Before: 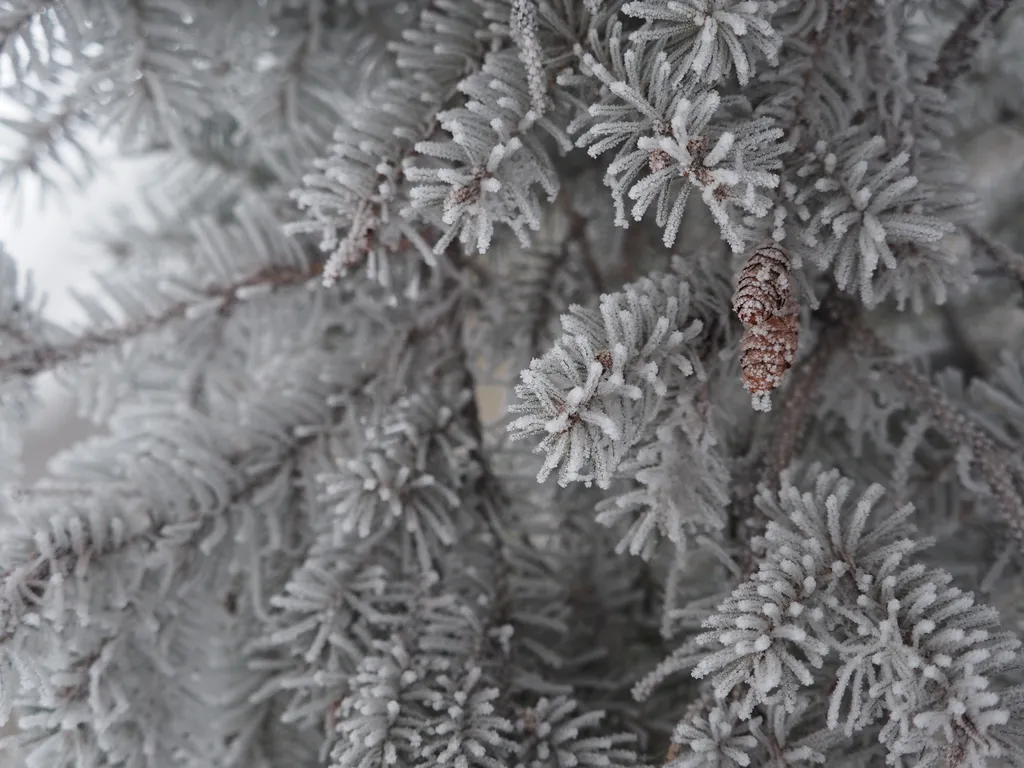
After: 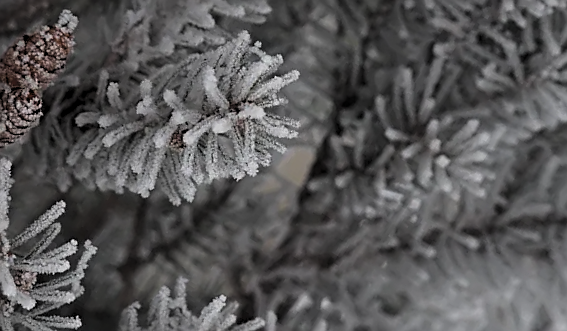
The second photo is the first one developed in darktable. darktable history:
levels: black 0.043%, levels [0.116, 0.574, 1]
exposure: compensate exposure bias true, compensate highlight preservation false
crop and rotate: angle 147.66°, left 9.146%, top 15.686%, right 4.494%, bottom 17.058%
sharpen: on, module defaults
